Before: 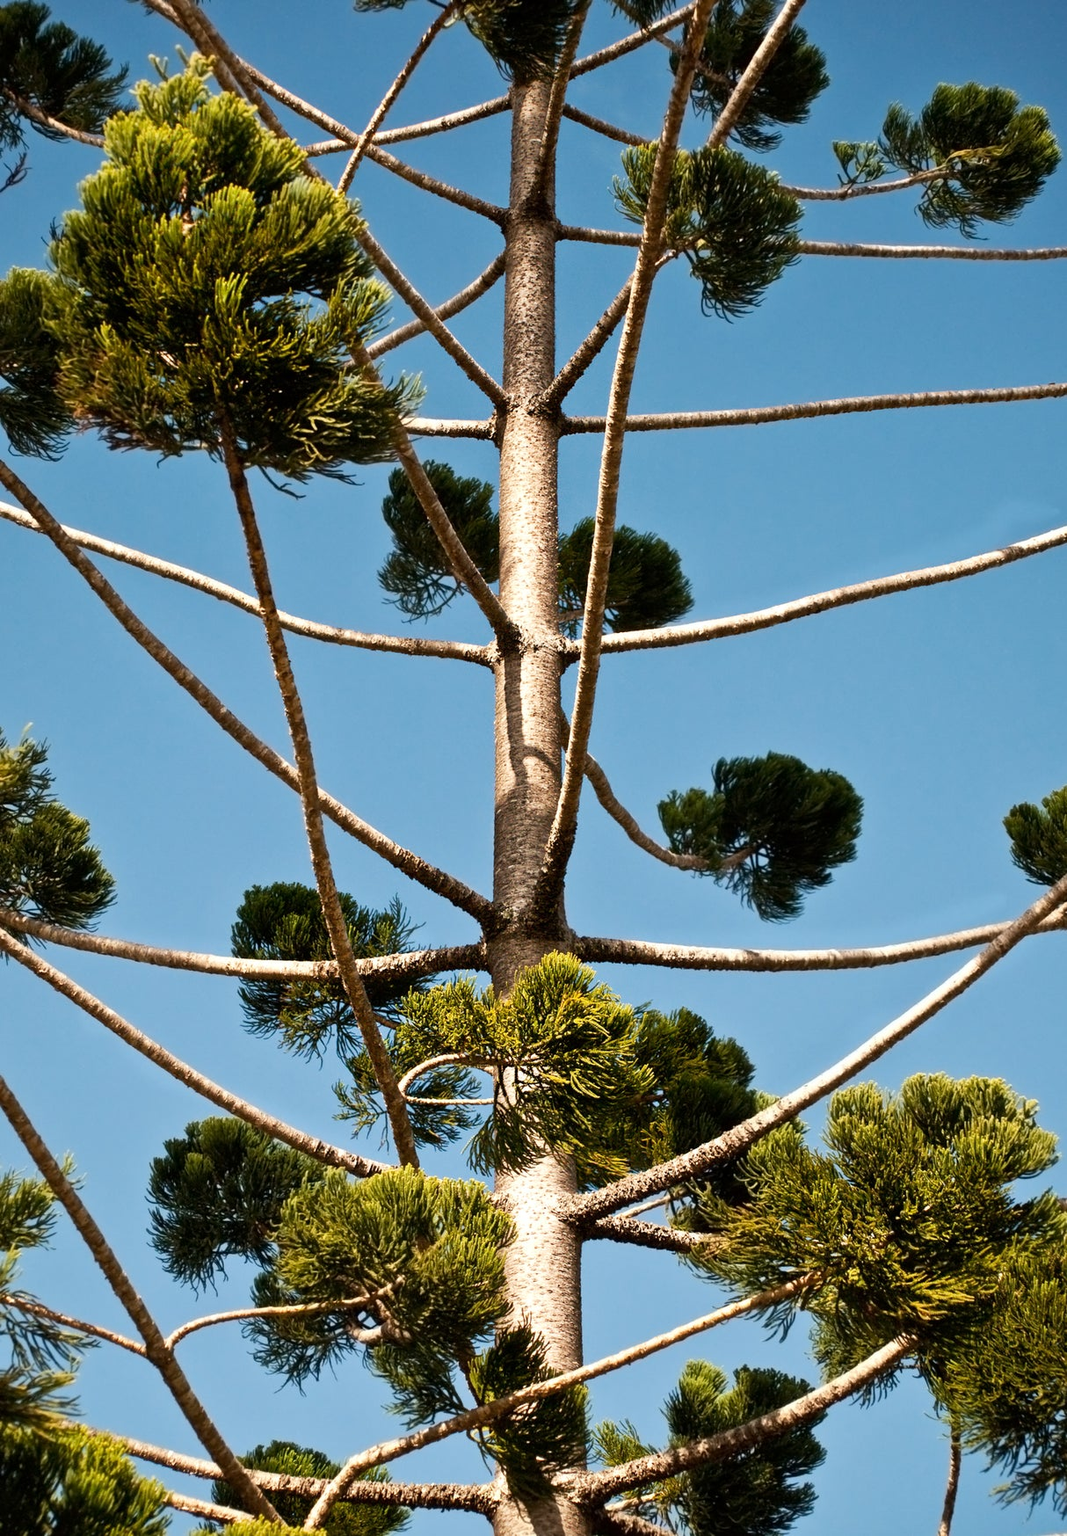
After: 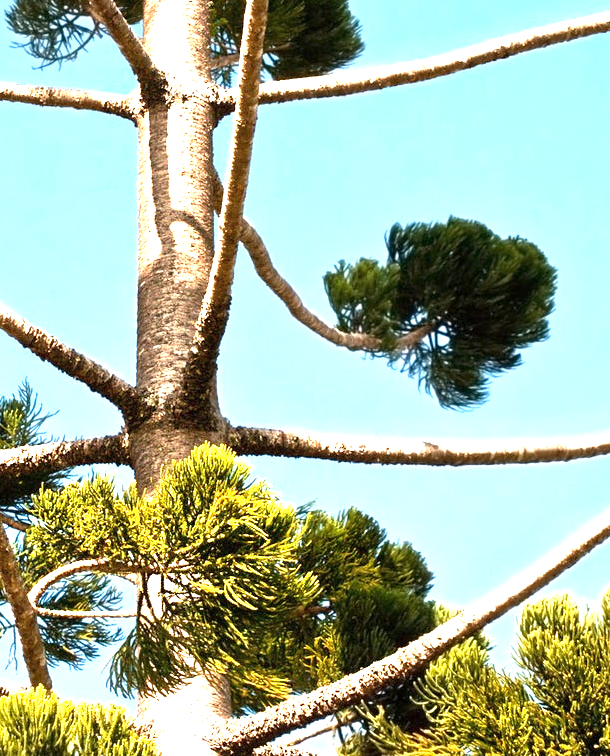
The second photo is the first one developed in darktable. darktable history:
crop: left 35.03%, top 36.625%, right 14.663%, bottom 20.057%
exposure: black level correction 0, exposure 1.625 EV, compensate exposure bias true, compensate highlight preservation false
